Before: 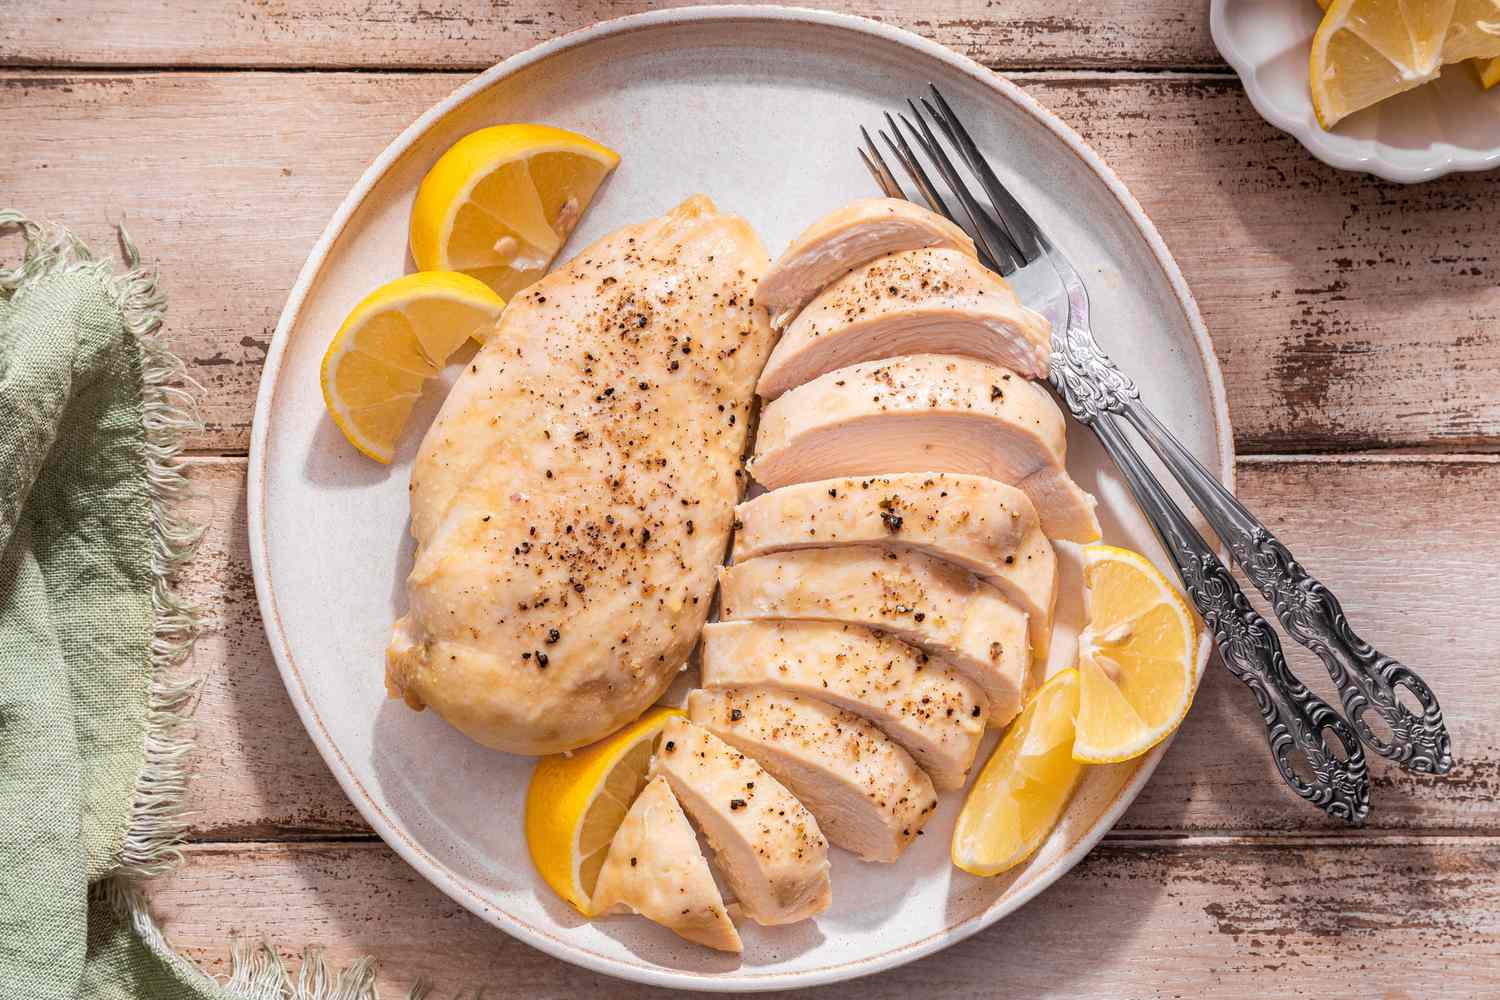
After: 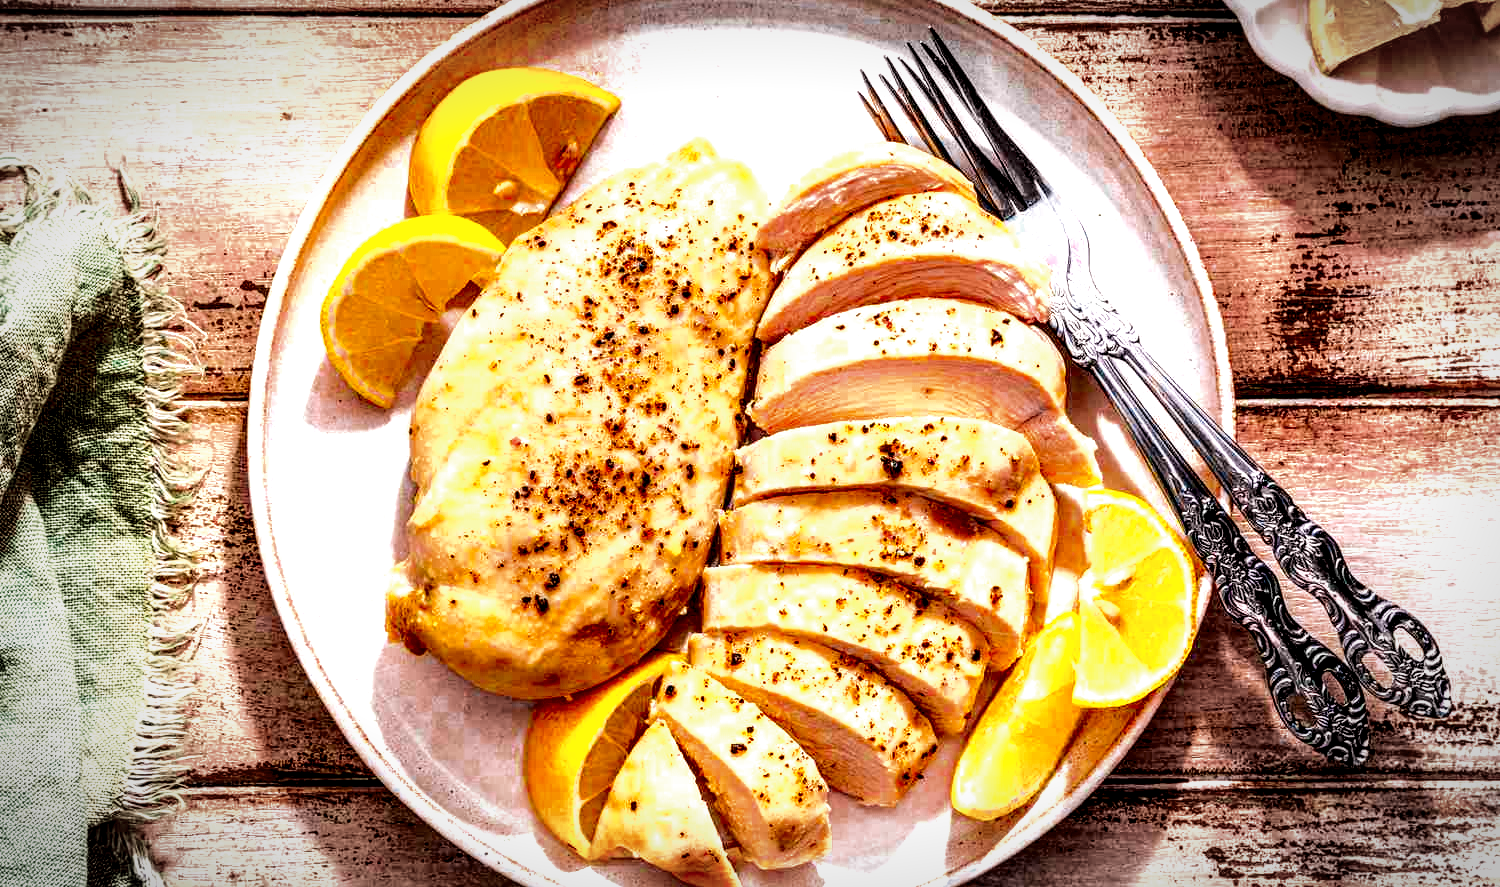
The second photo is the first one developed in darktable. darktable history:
crop and rotate: top 5.609%, bottom 5.609%
vignetting: automatic ratio true
local contrast: highlights 115%, shadows 42%, detail 293%
color balance rgb: perceptual saturation grading › global saturation 25%, perceptual brilliance grading › mid-tones 10%, perceptual brilliance grading › shadows 15%, global vibrance 20%
velvia: on, module defaults
contrast brightness saturation: contrast 0.2, brightness 0.2, saturation 0.8
color zones: curves: ch0 [(0, 0.5) (0.125, 0.4) (0.25, 0.5) (0.375, 0.4) (0.5, 0.4) (0.625, 0.35) (0.75, 0.35) (0.875, 0.5)]; ch1 [(0, 0.35) (0.125, 0.45) (0.25, 0.35) (0.375, 0.35) (0.5, 0.35) (0.625, 0.35) (0.75, 0.45) (0.875, 0.35)]; ch2 [(0, 0.6) (0.125, 0.5) (0.25, 0.5) (0.375, 0.6) (0.5, 0.6) (0.625, 0.5) (0.75, 0.5) (0.875, 0.5)]
